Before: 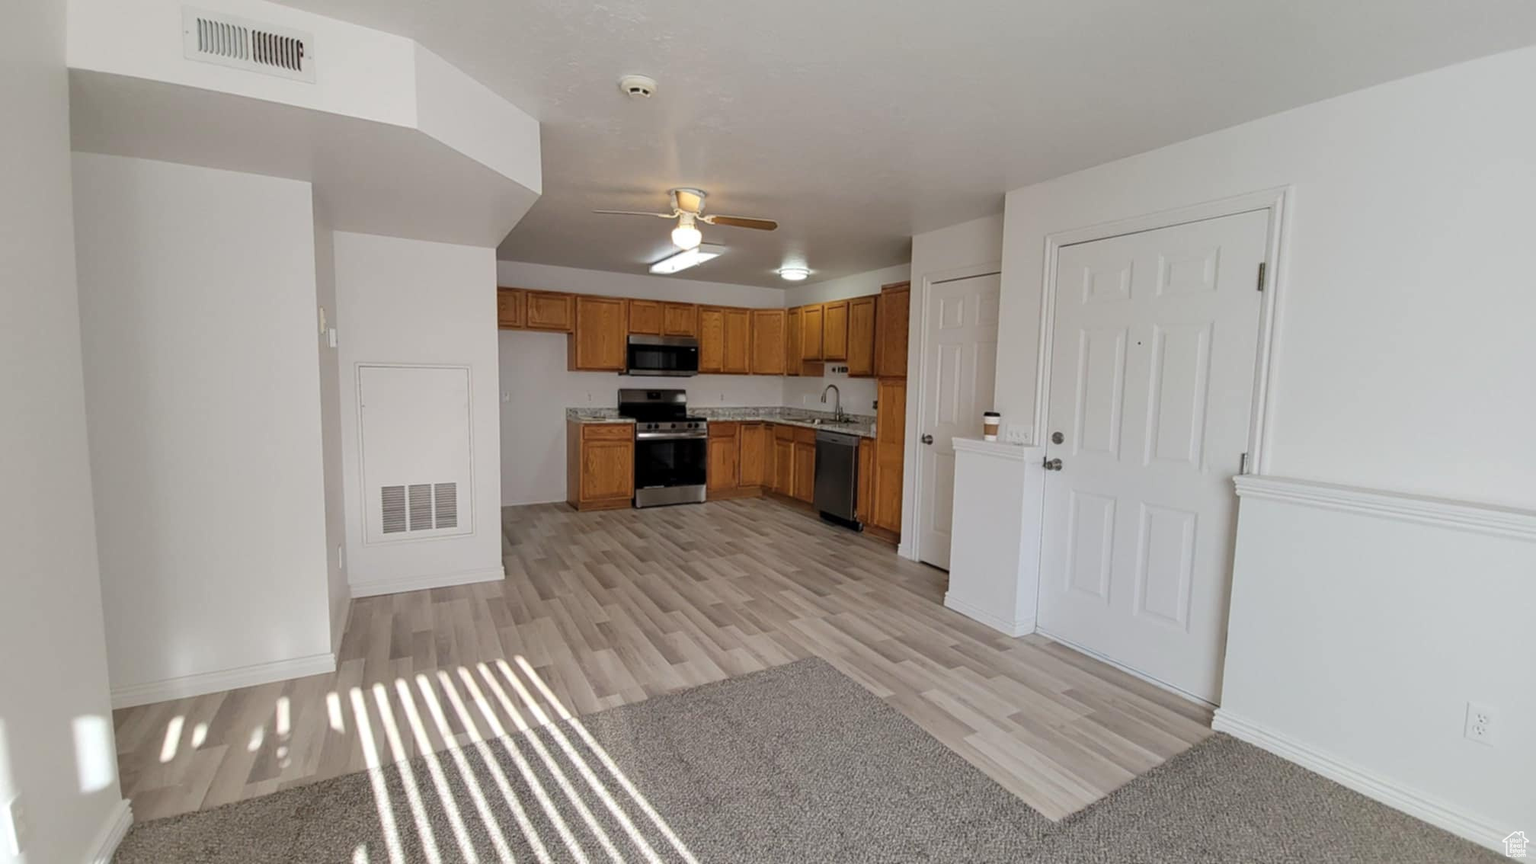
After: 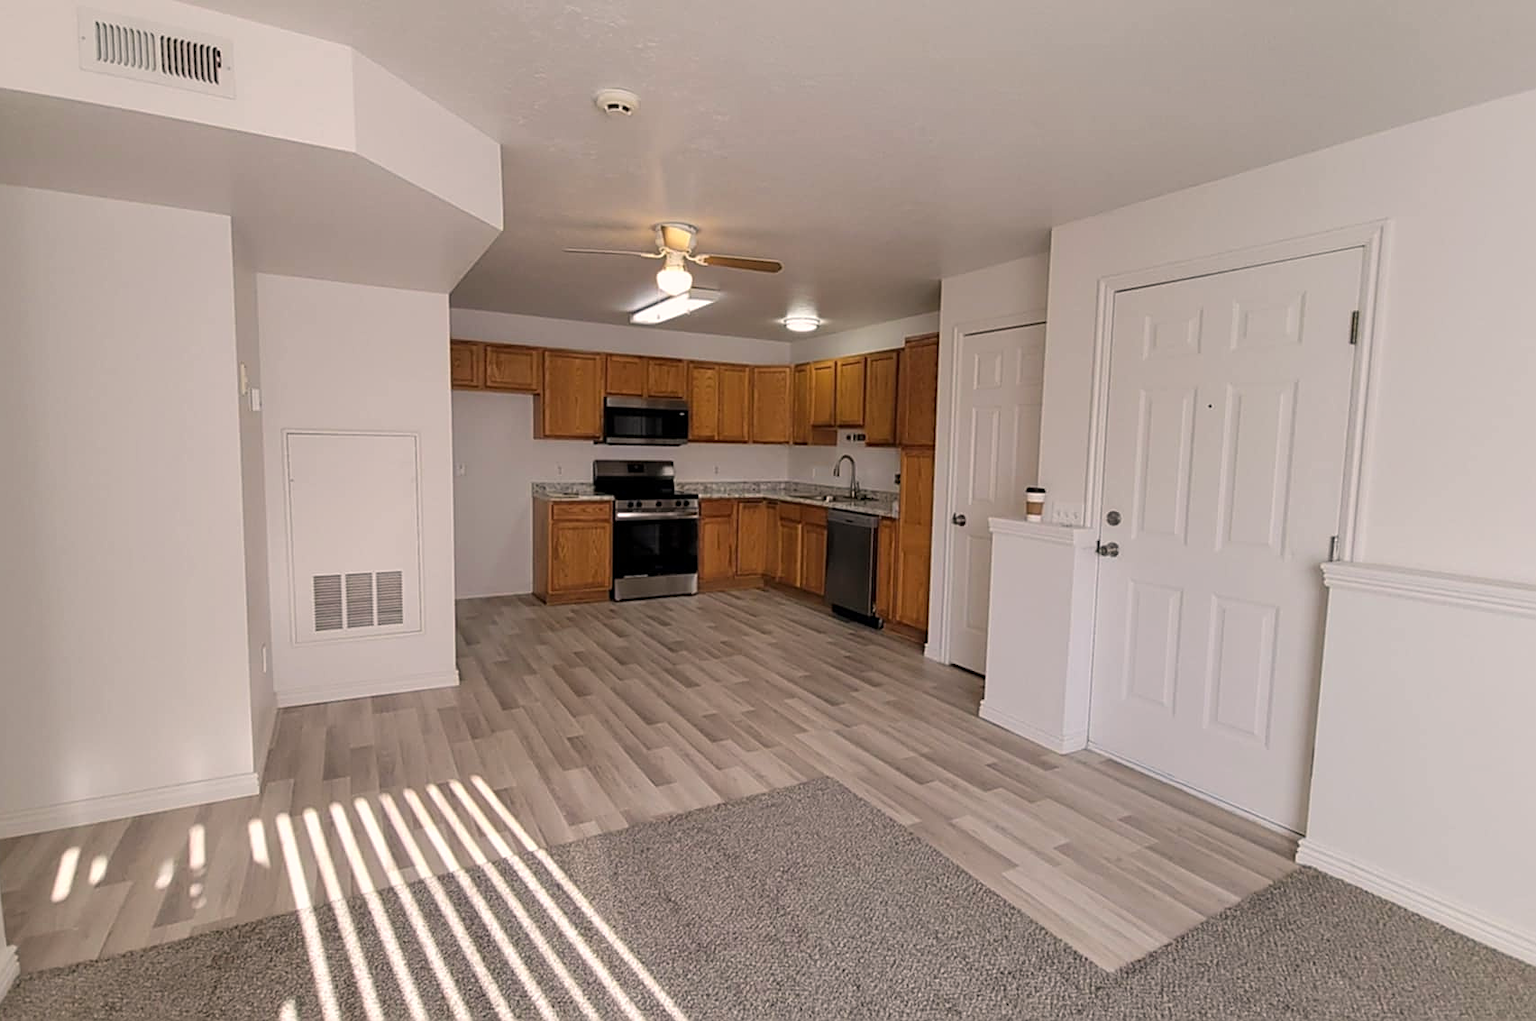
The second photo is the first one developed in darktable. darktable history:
color correction: highlights a* 6.01, highlights b* 4.74
crop: left 7.608%, right 7.864%
sharpen: on, module defaults
